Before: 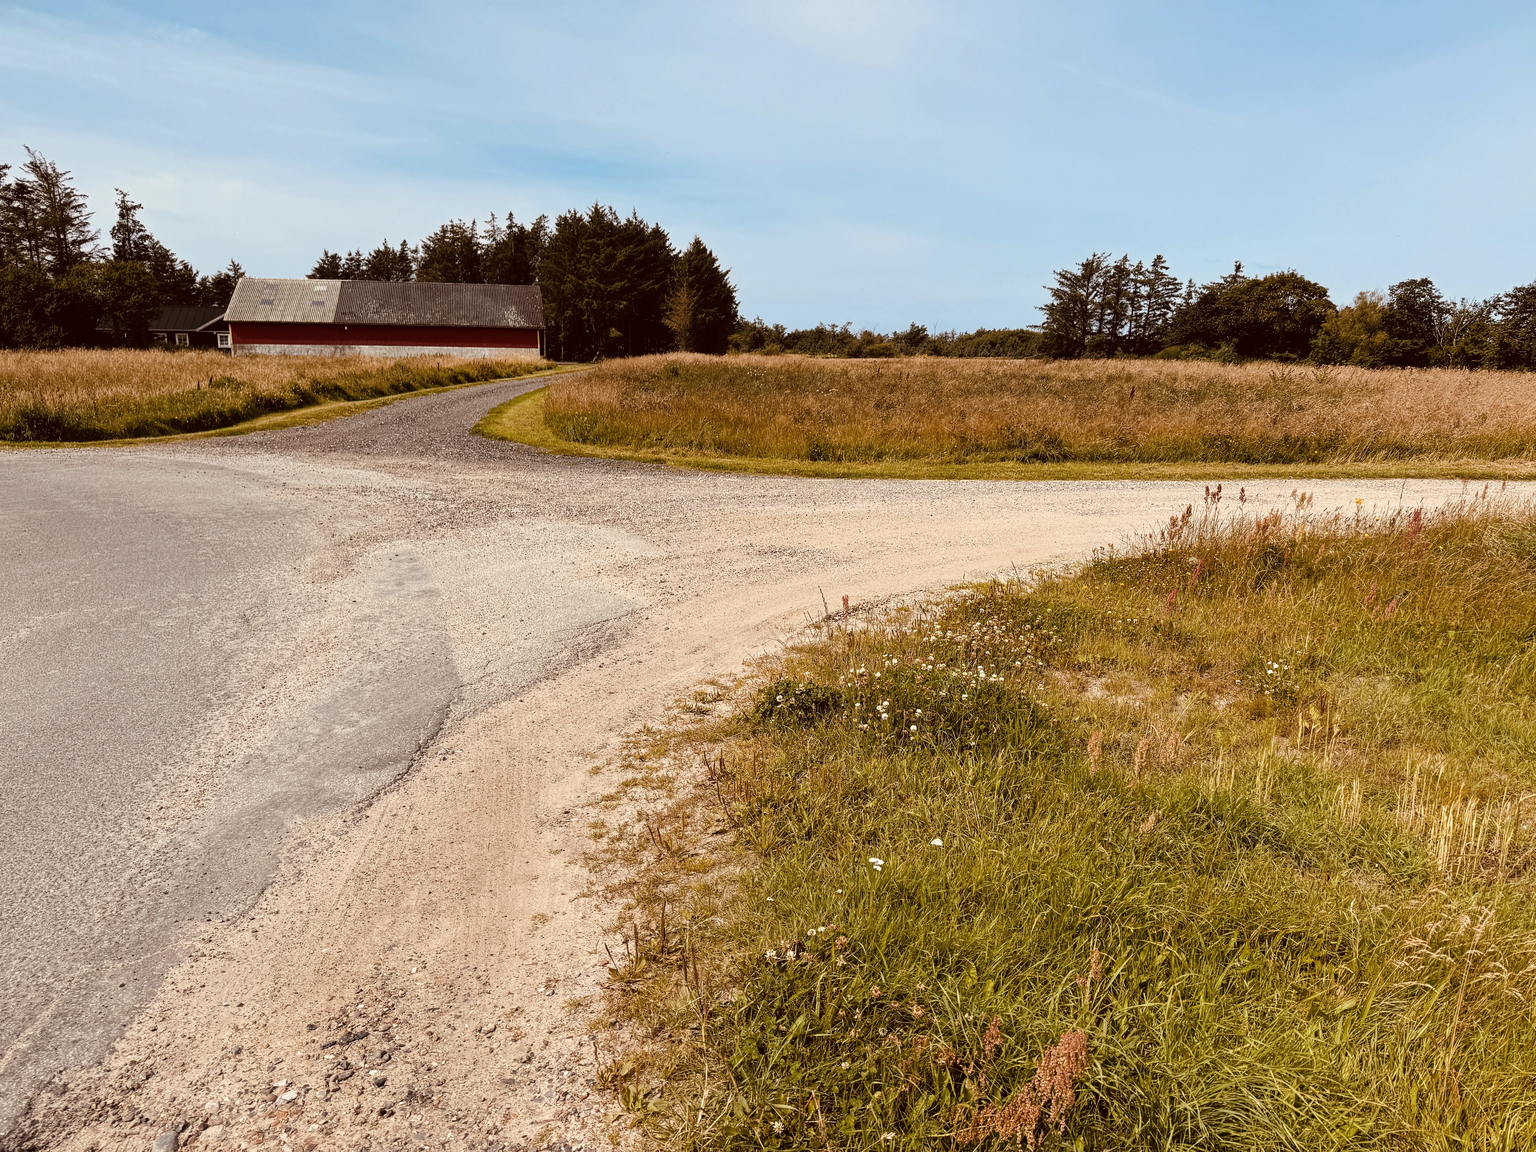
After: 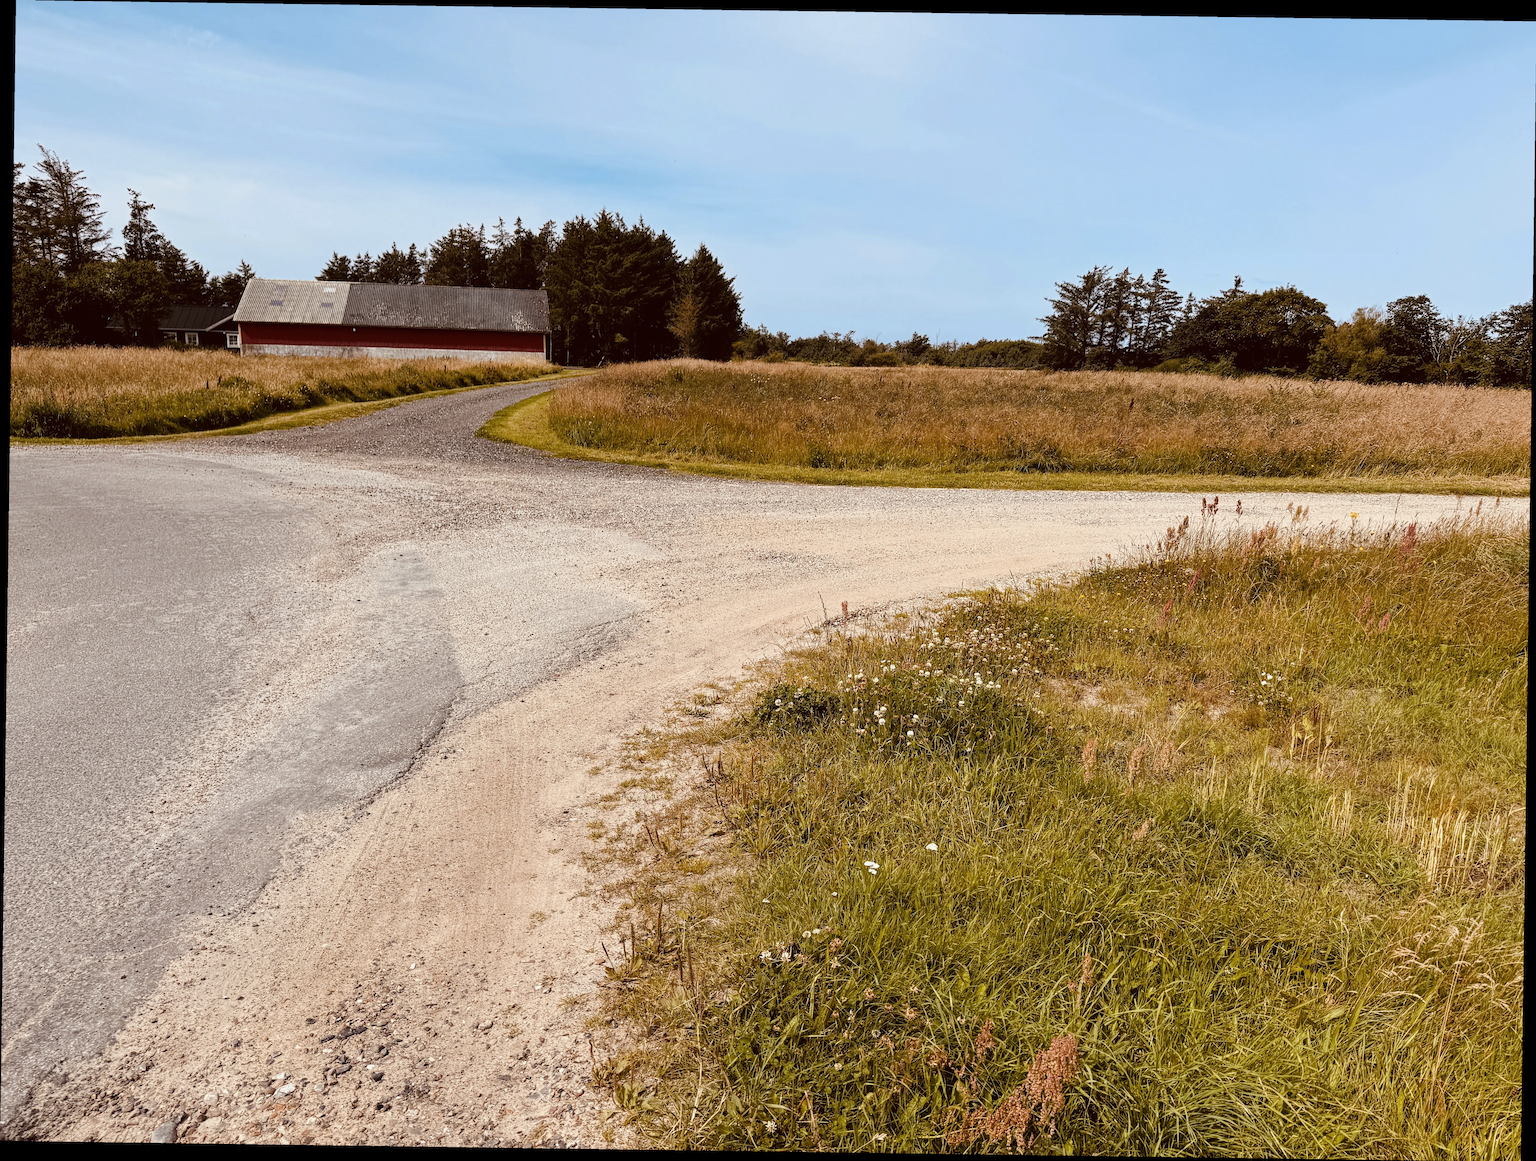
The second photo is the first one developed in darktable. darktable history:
rotate and perspective: rotation 0.8°, automatic cropping off
white balance: red 0.98, blue 1.034
